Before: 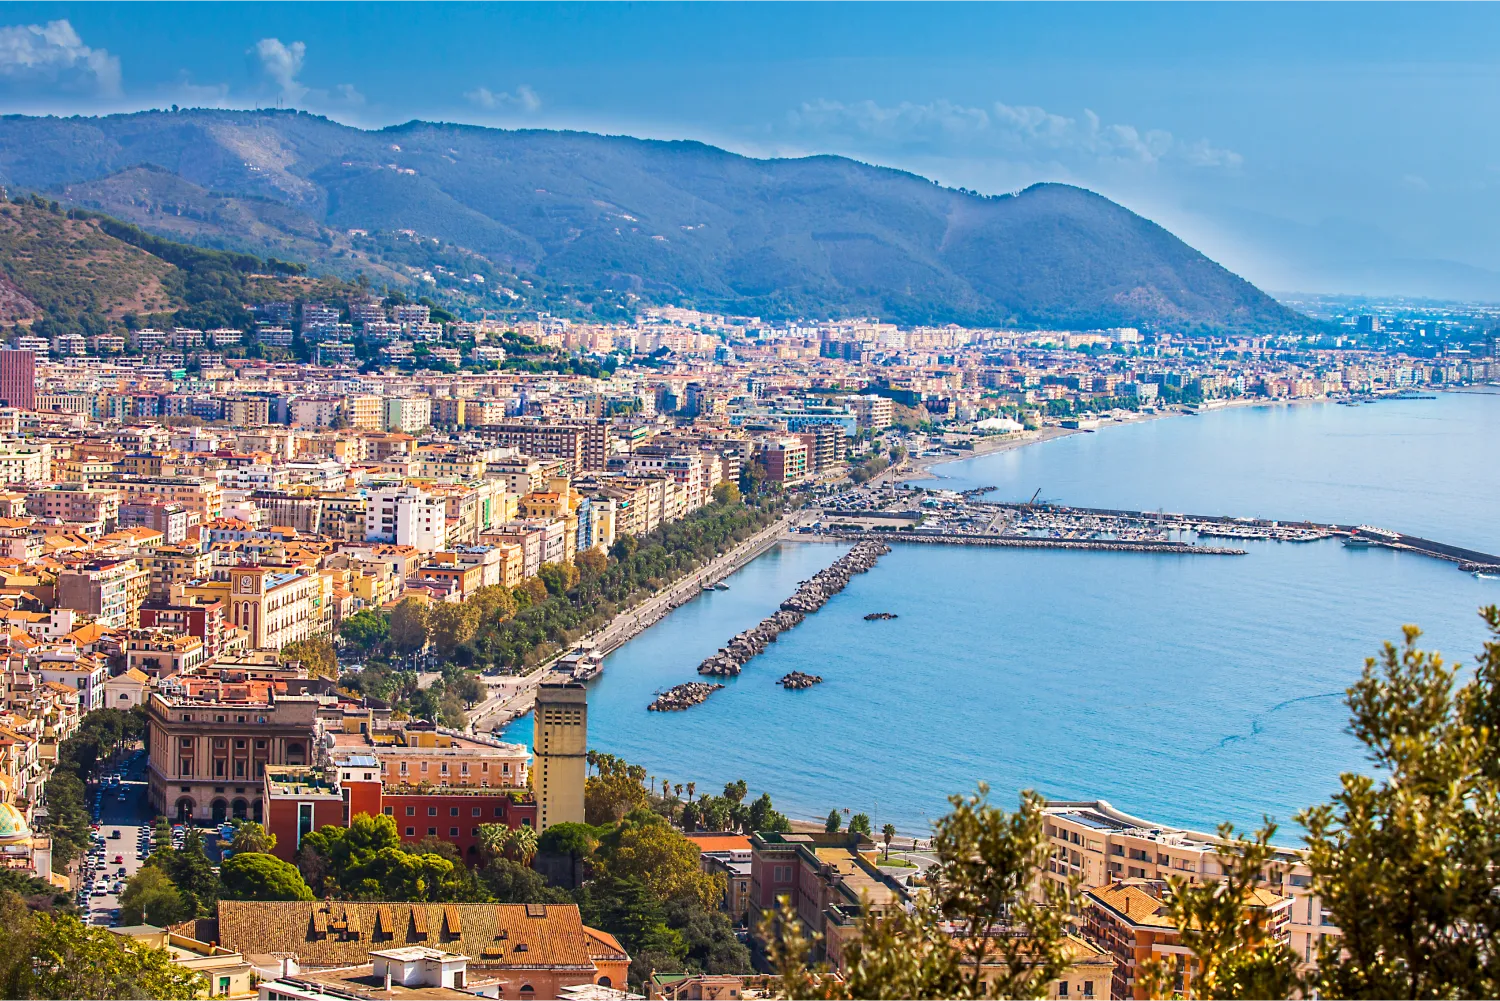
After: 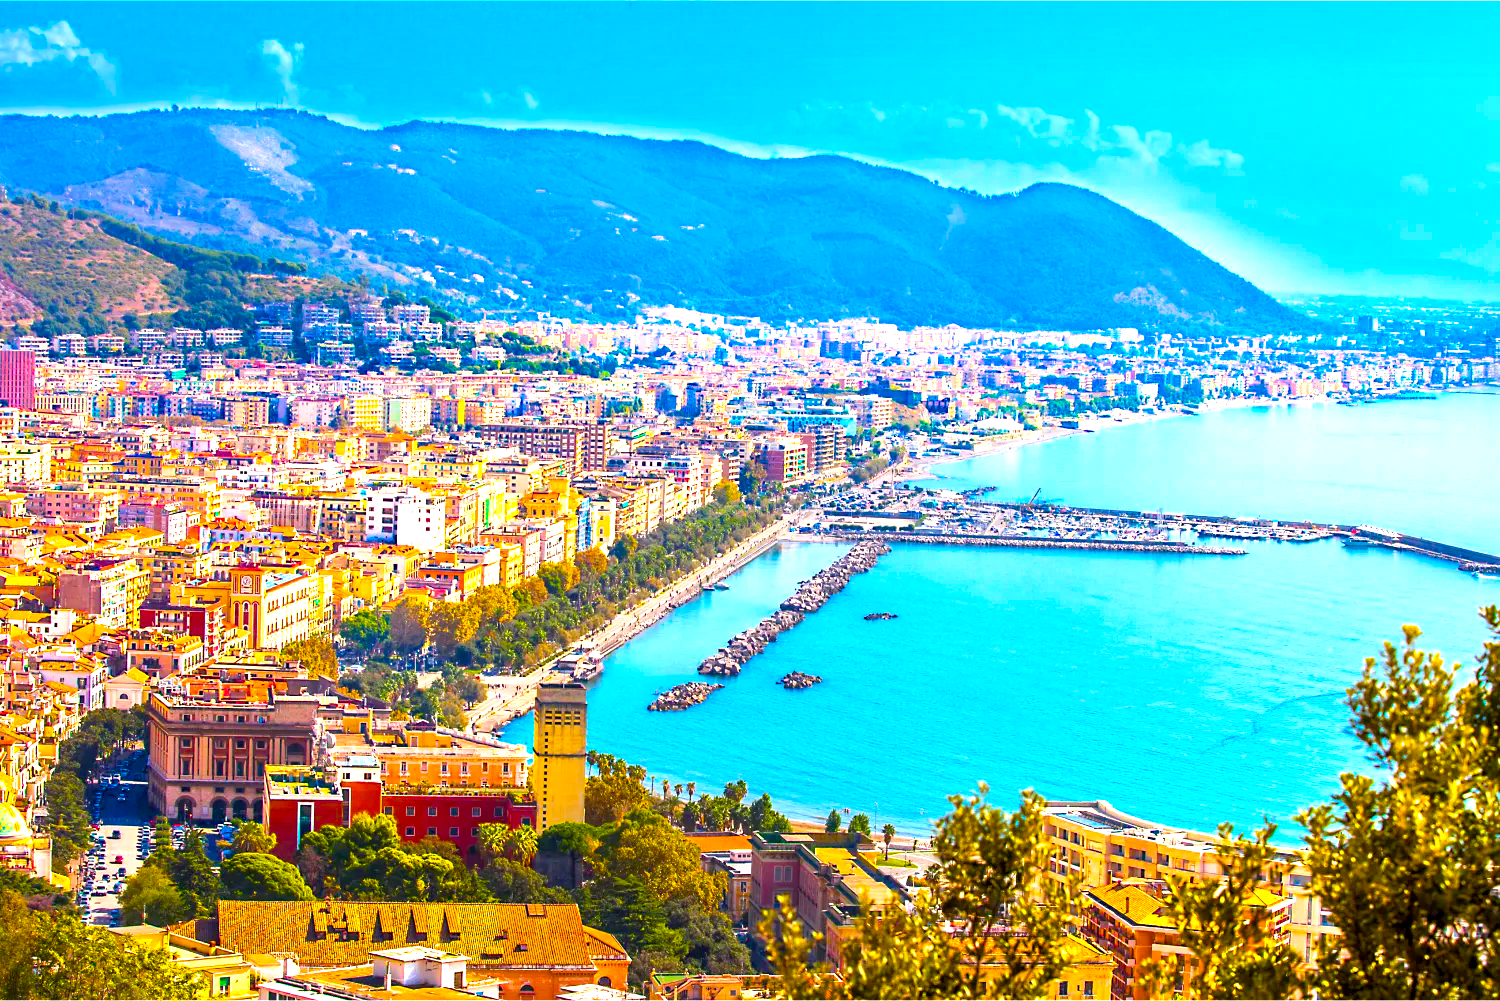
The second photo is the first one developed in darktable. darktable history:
color balance rgb: perceptual saturation grading › global saturation 100%
exposure: exposure 1 EV, compensate highlight preservation false
